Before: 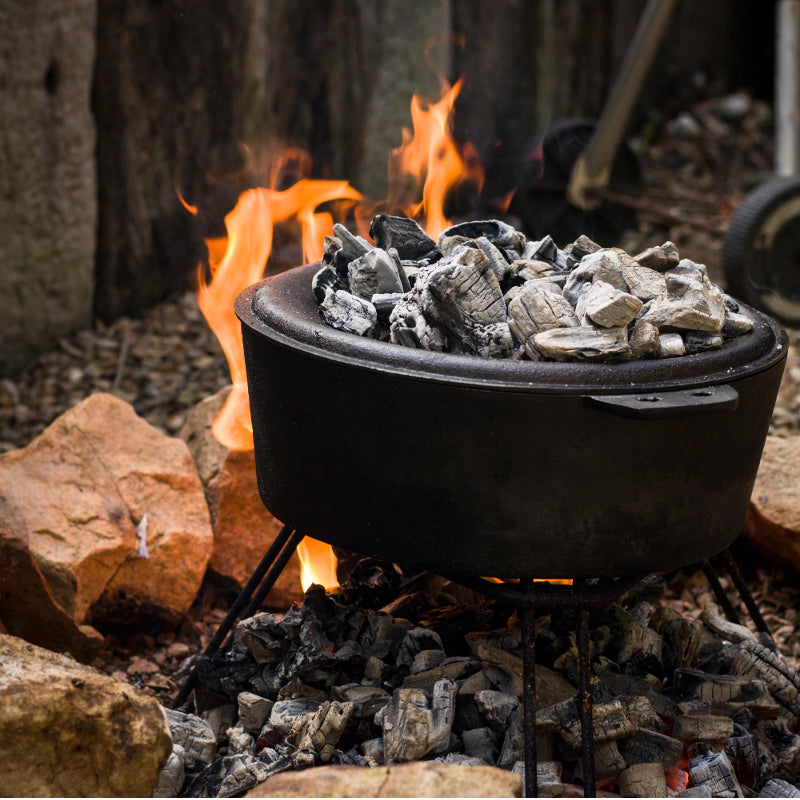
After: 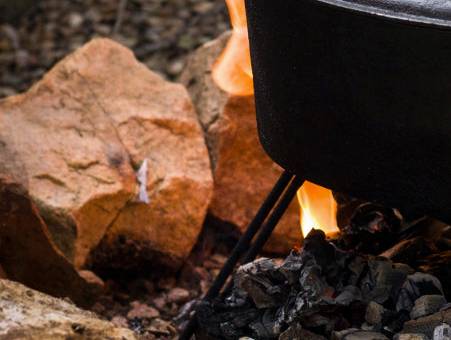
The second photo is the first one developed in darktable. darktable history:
white balance: red 0.983, blue 1.036
color zones: curves: ch1 [(0, 0.513) (0.143, 0.524) (0.286, 0.511) (0.429, 0.506) (0.571, 0.503) (0.714, 0.503) (0.857, 0.508) (1, 0.513)]
crop: top 44.483%, right 43.593%, bottom 12.892%
shadows and highlights: shadows -23.08, highlights 46.15, soften with gaussian
